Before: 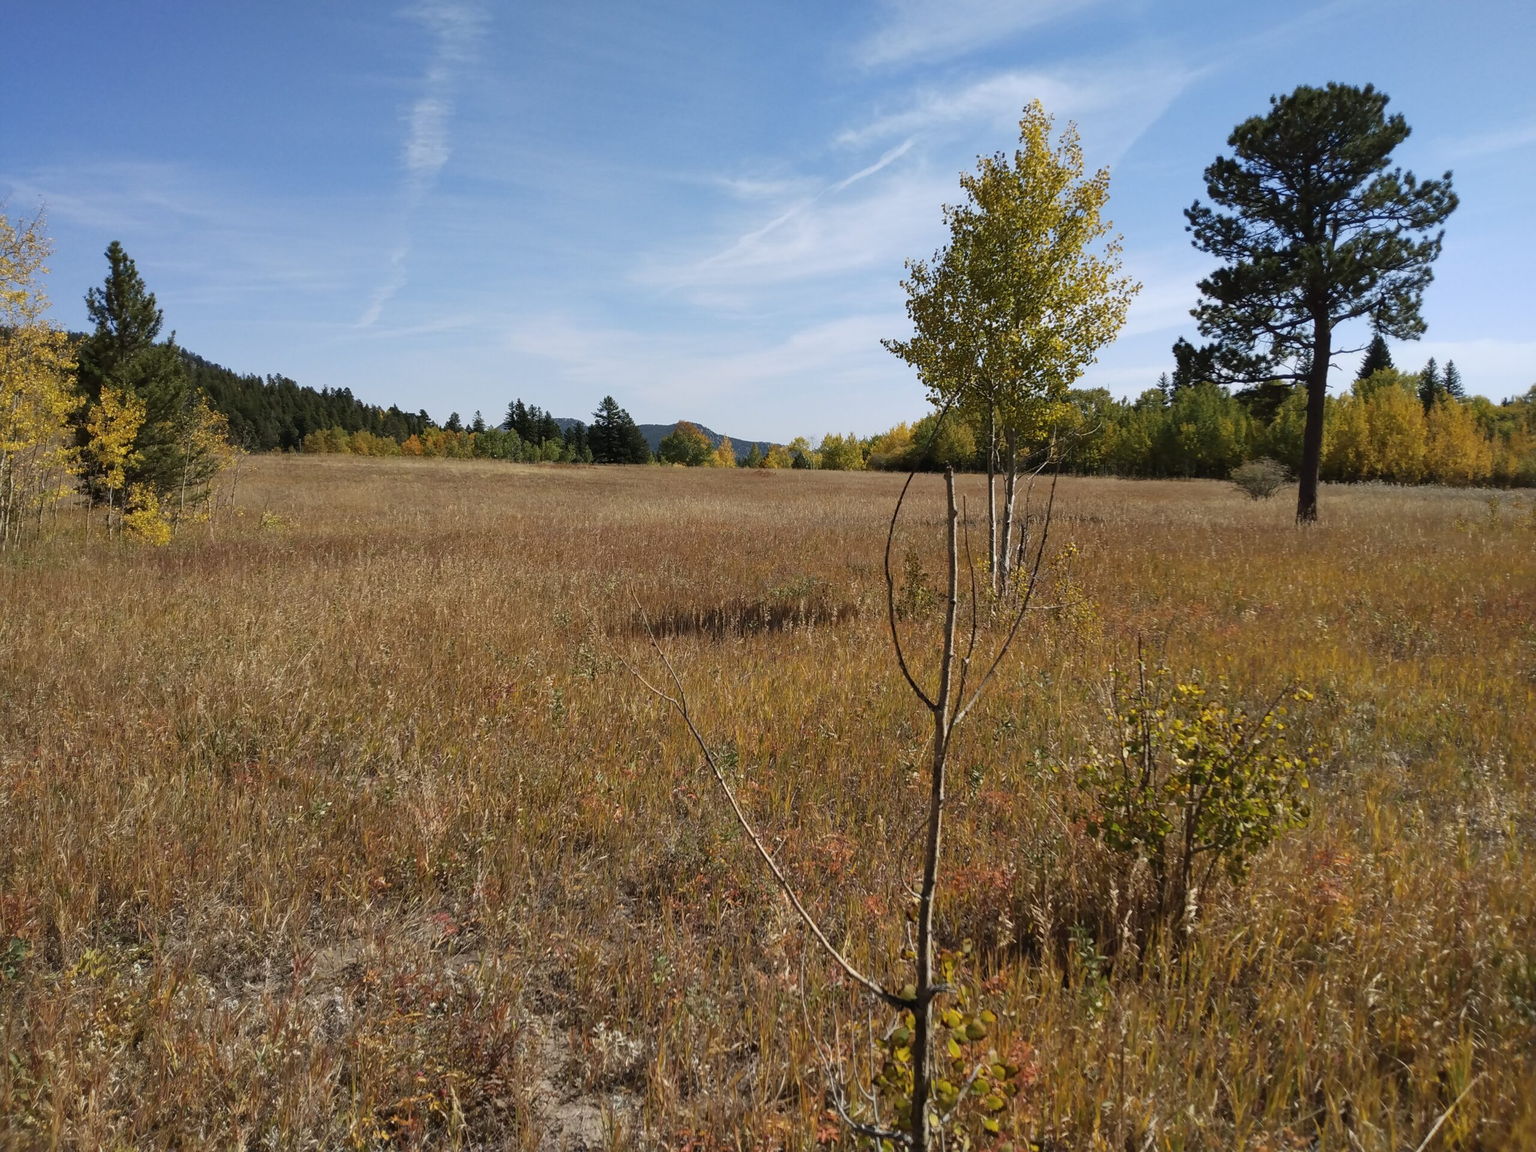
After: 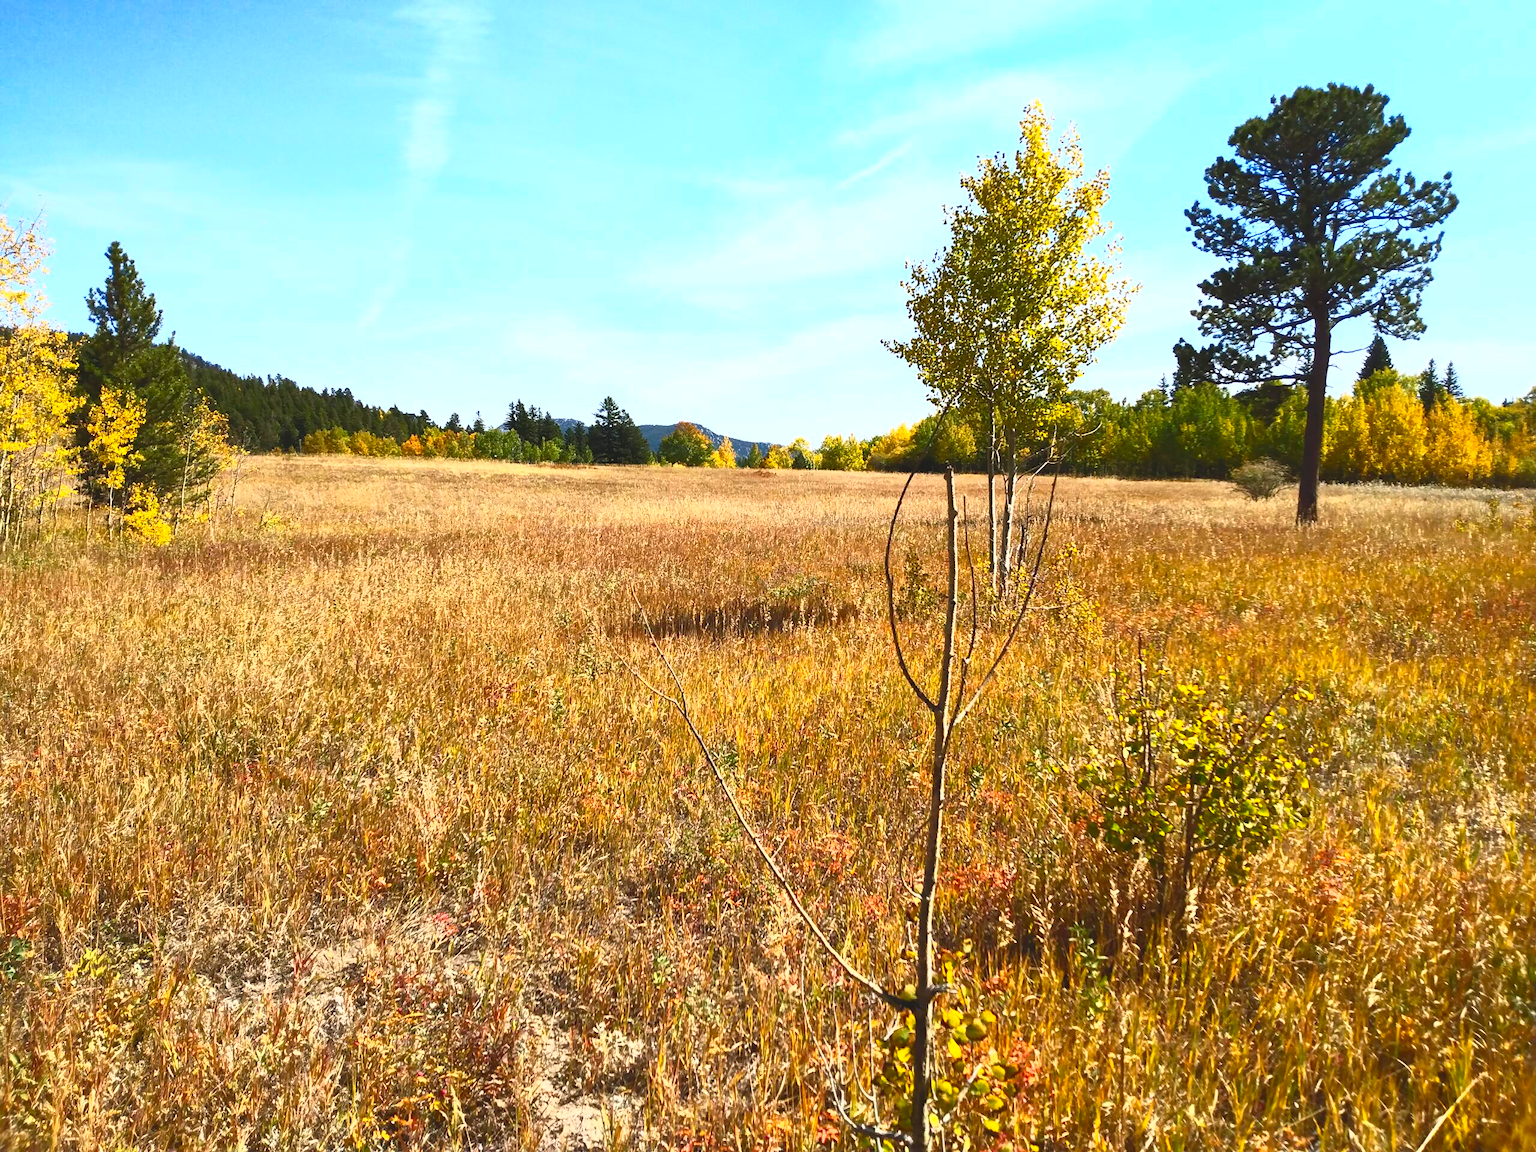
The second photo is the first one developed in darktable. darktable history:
contrast brightness saturation: contrast 0.983, brightness 0.993, saturation 0.991
